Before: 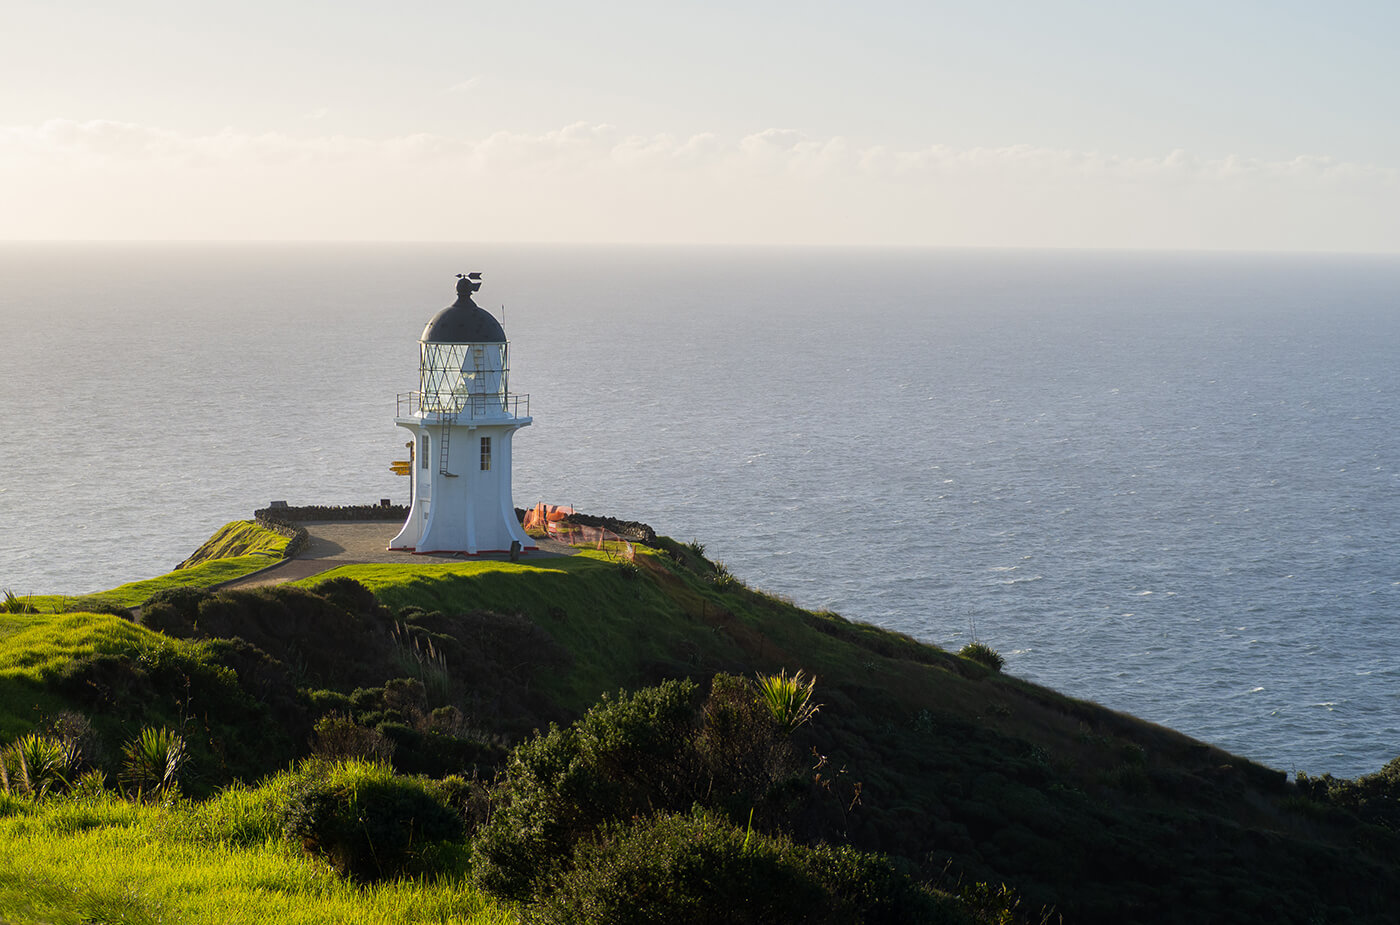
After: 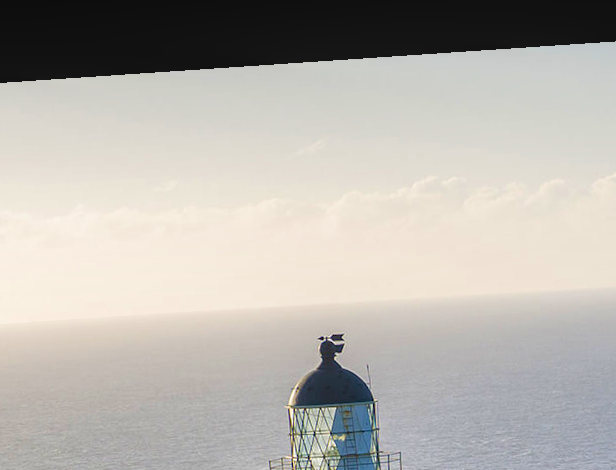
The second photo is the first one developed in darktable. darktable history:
local contrast: on, module defaults
rotate and perspective: rotation -4.2°, shear 0.006, automatic cropping off
crop and rotate: left 10.817%, top 0.062%, right 47.194%, bottom 53.626%
color balance rgb: perceptual saturation grading › global saturation 20%, perceptual saturation grading › highlights -25%, perceptual saturation grading › shadows 50%
velvia: strength 45%
